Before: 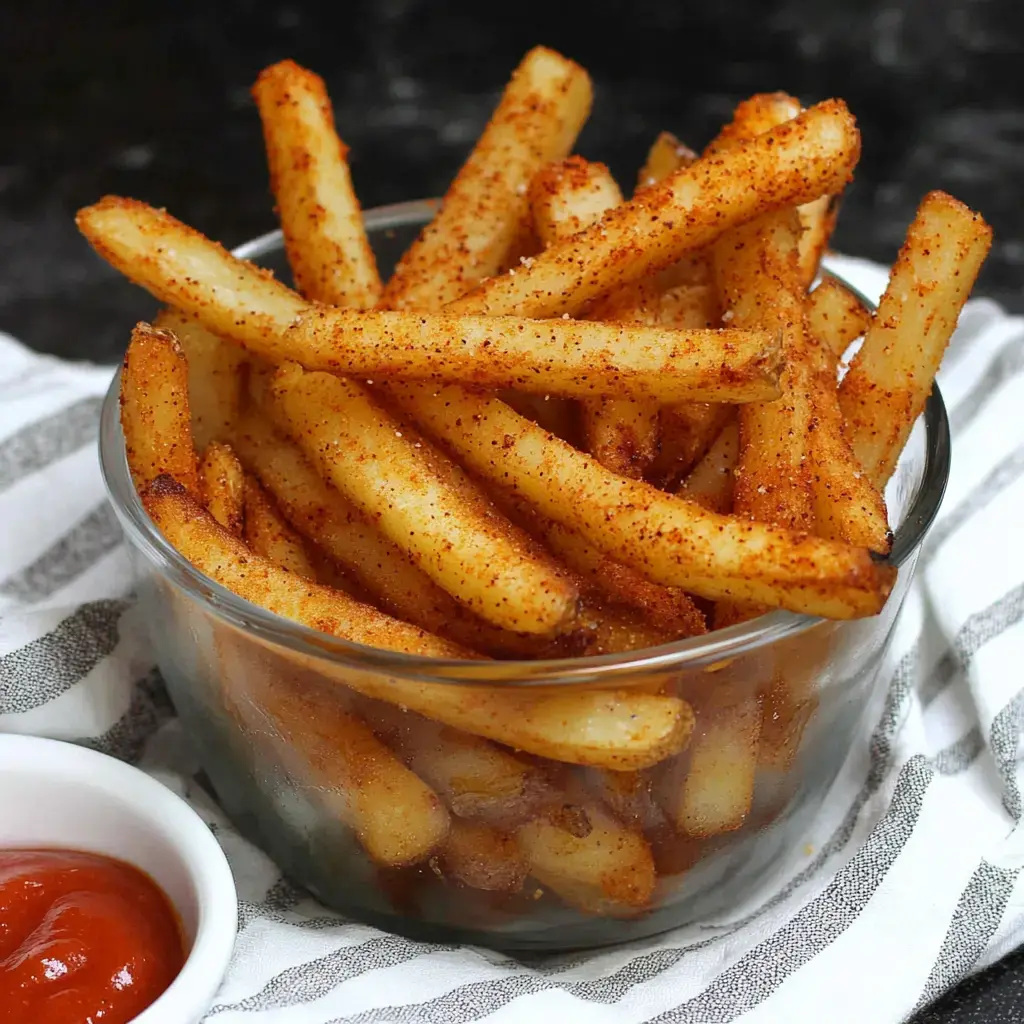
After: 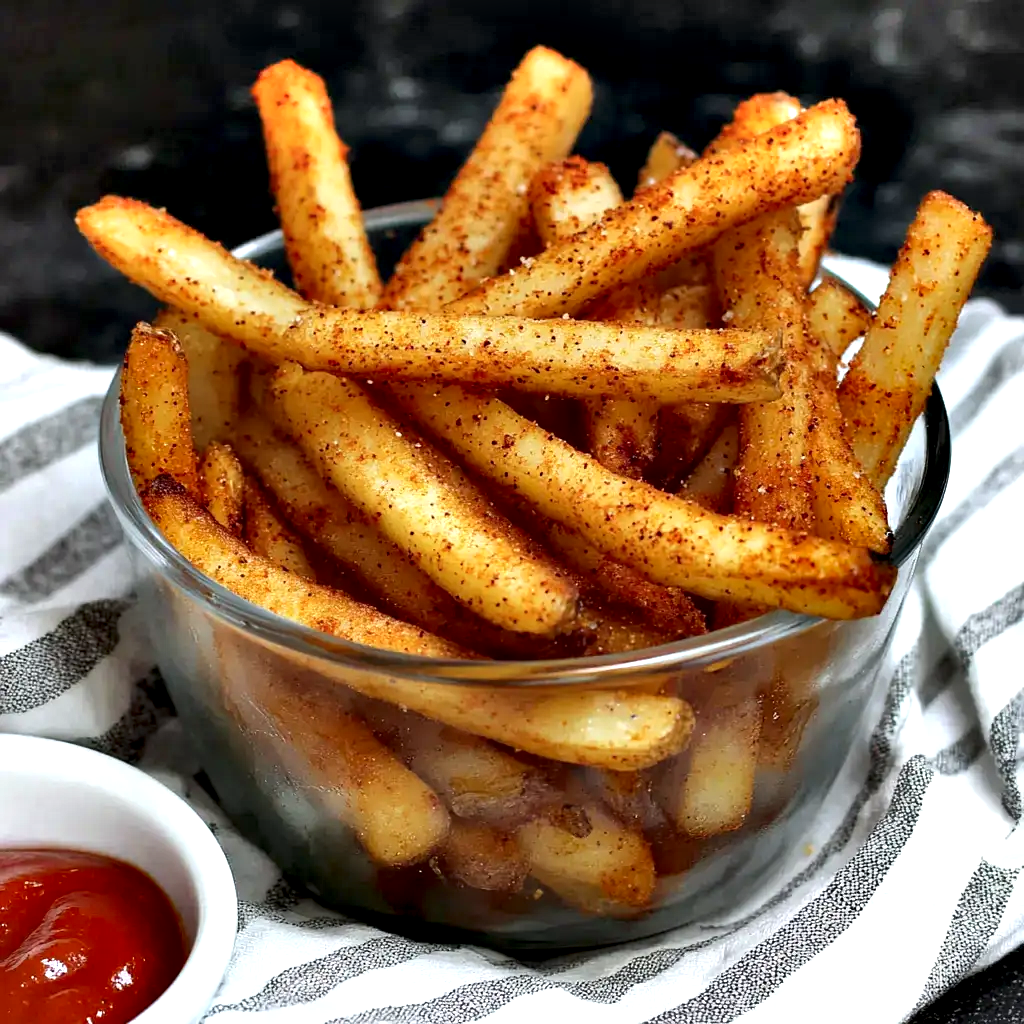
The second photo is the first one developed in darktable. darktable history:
contrast equalizer: octaves 7, y [[0.6 ×6], [0.55 ×6], [0 ×6], [0 ×6], [0 ×6]]
shadows and highlights: soften with gaussian
